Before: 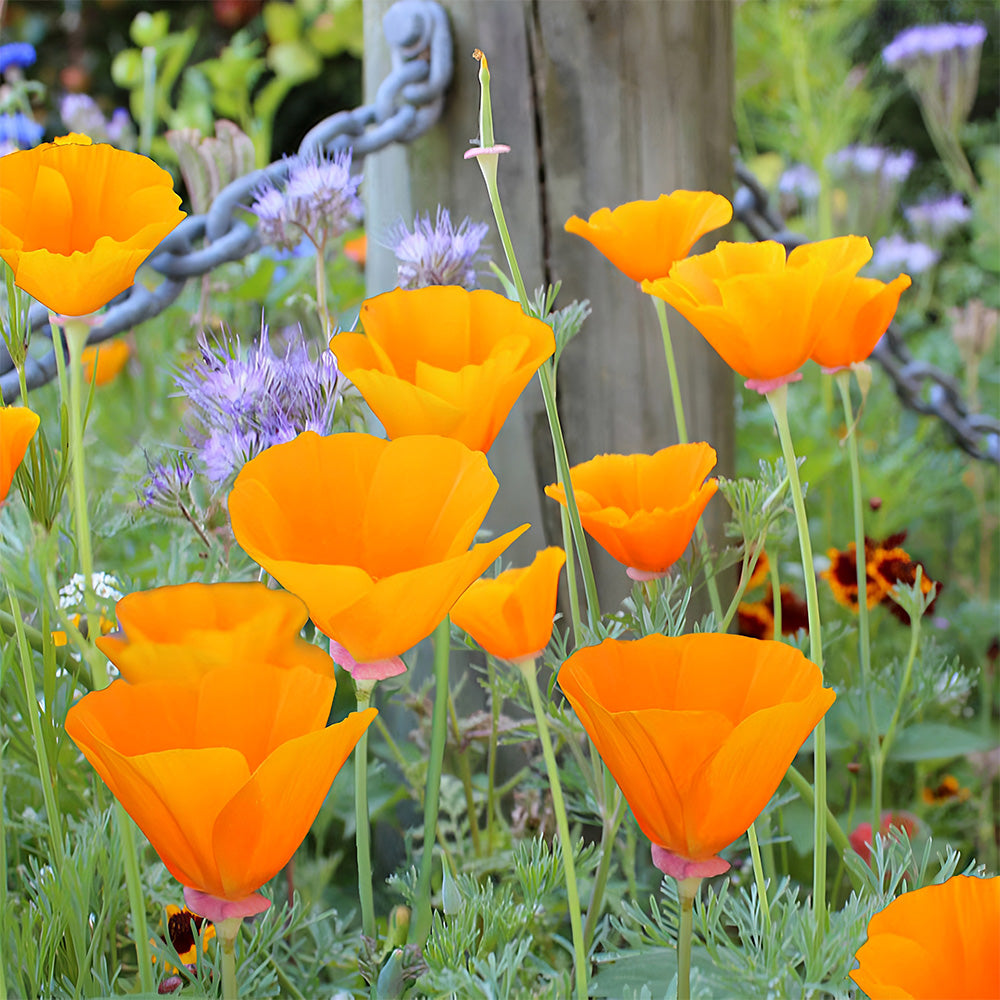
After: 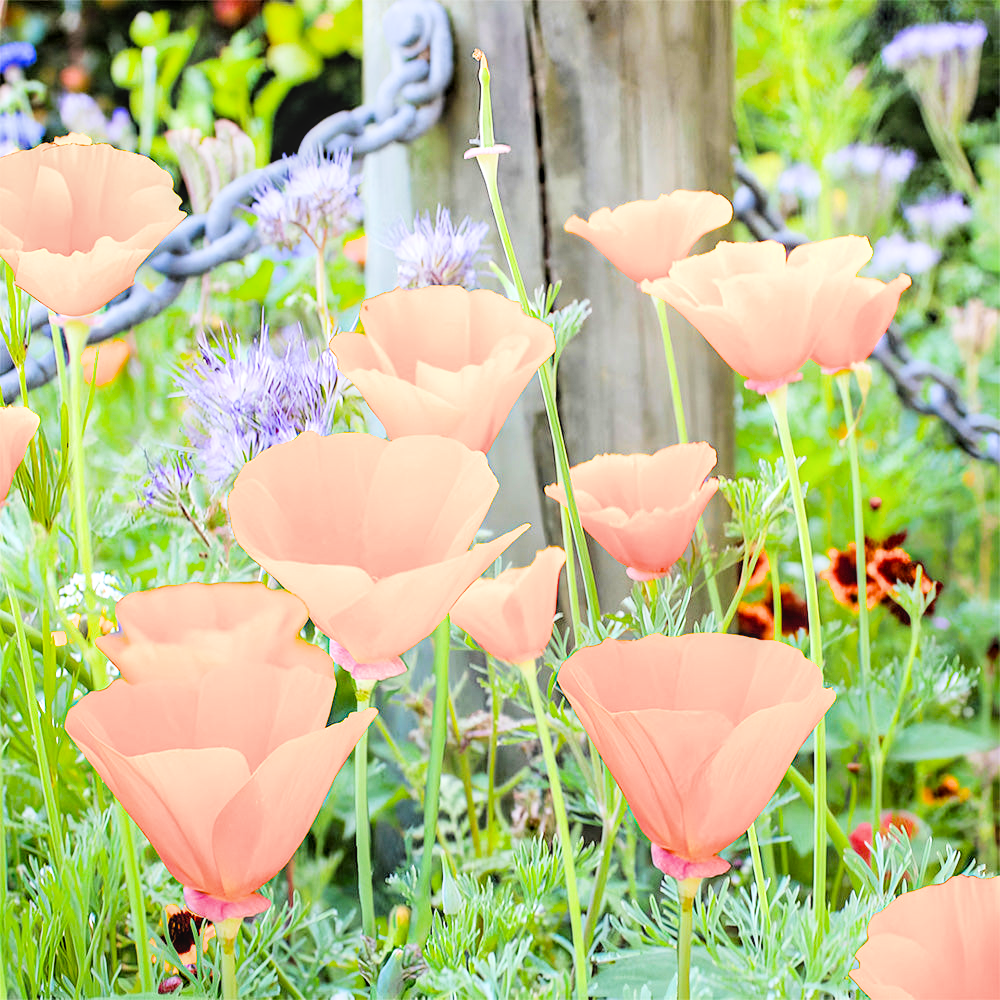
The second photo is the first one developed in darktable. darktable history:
local contrast: on, module defaults
exposure: black level correction 0, exposure 1.3 EV, compensate exposure bias true, compensate highlight preservation false
filmic rgb: black relative exposure -5 EV, hardness 2.88, contrast 1.3, highlights saturation mix -35%
color balance rgb: perceptual saturation grading › global saturation 20%, global vibrance 20%
